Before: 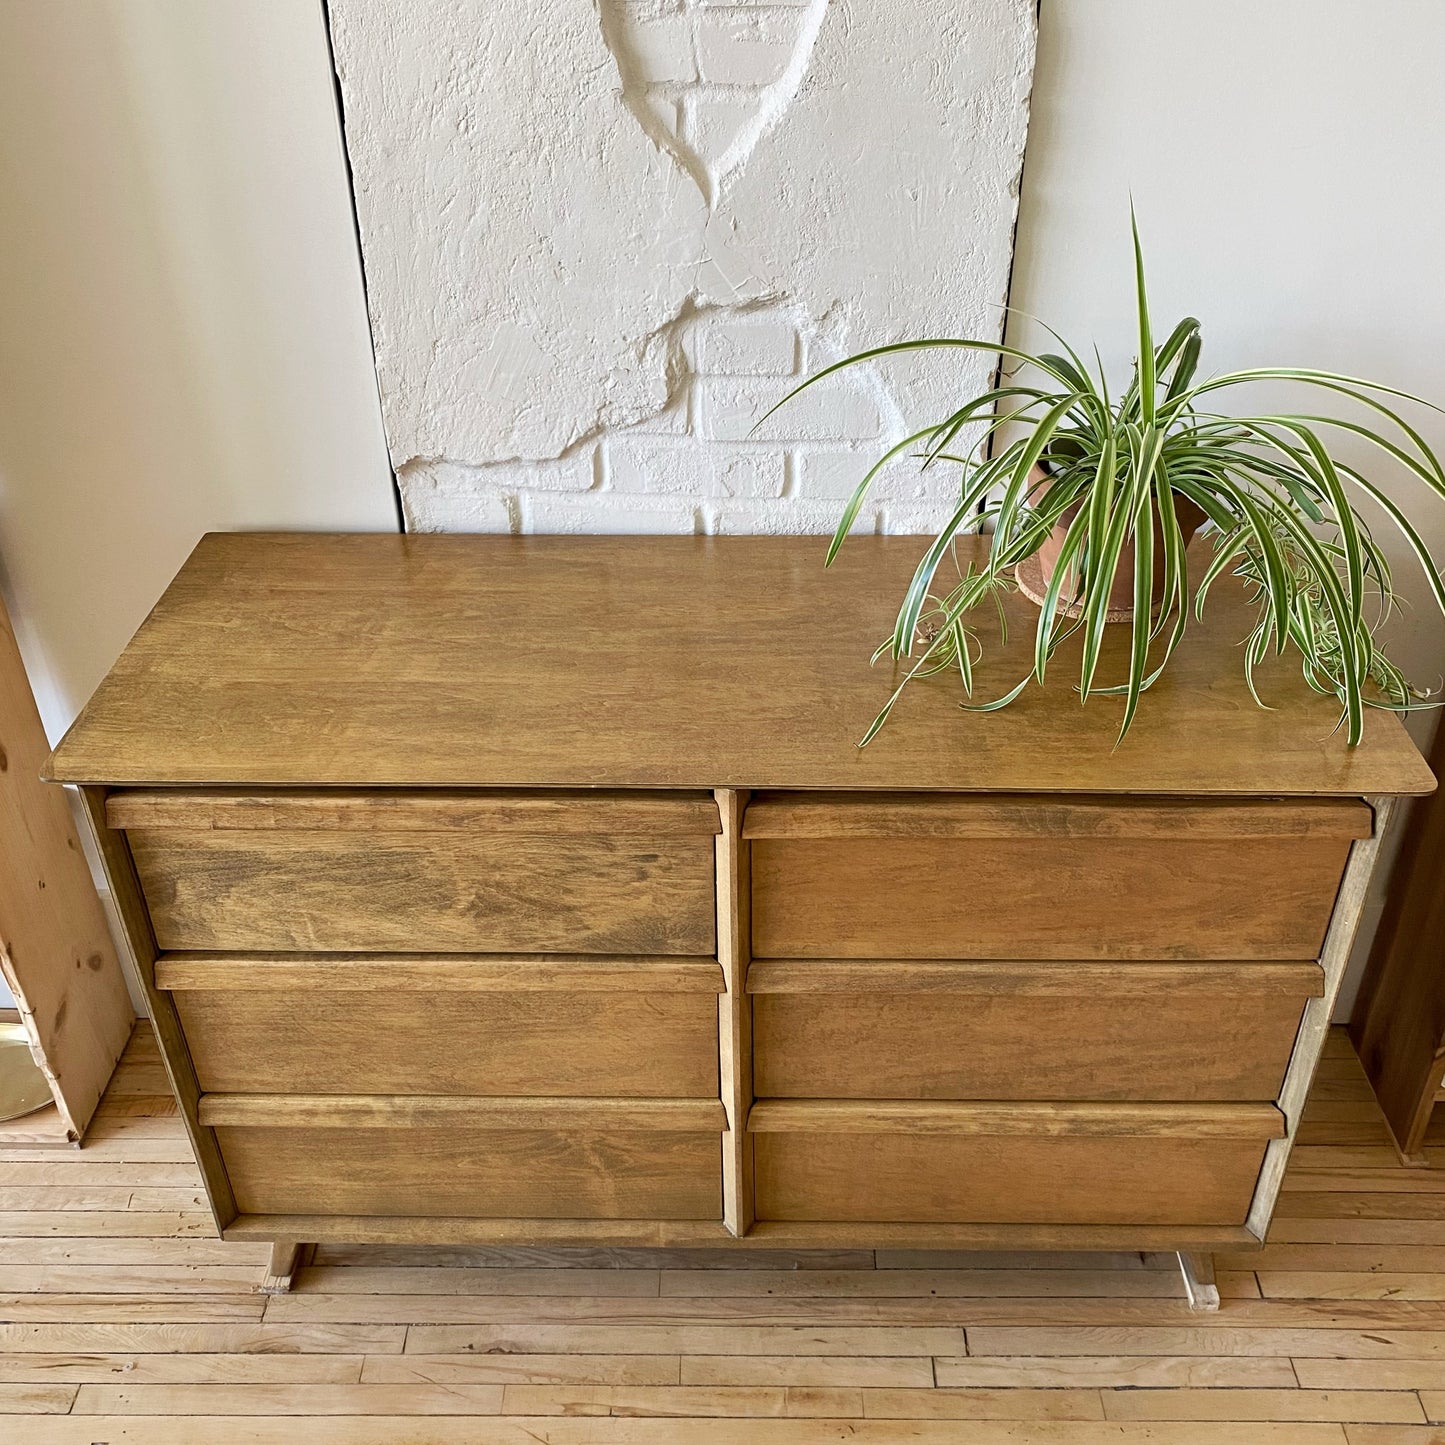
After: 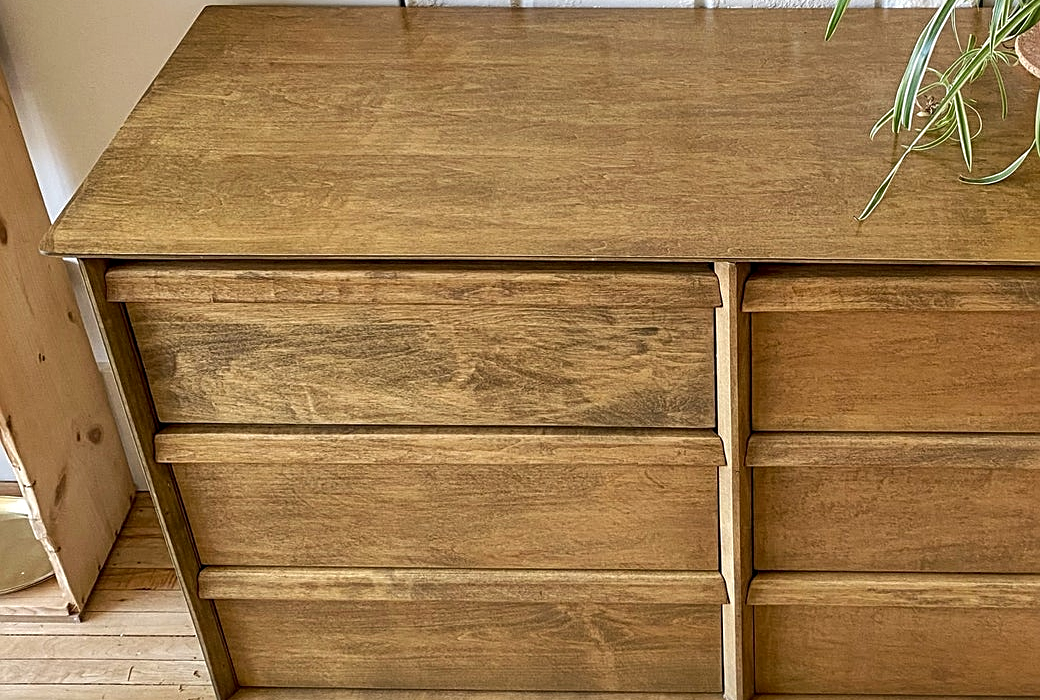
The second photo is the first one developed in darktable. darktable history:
local contrast: on, module defaults
sharpen: on, module defaults
crop: top 36.498%, right 27.964%, bottom 14.995%
